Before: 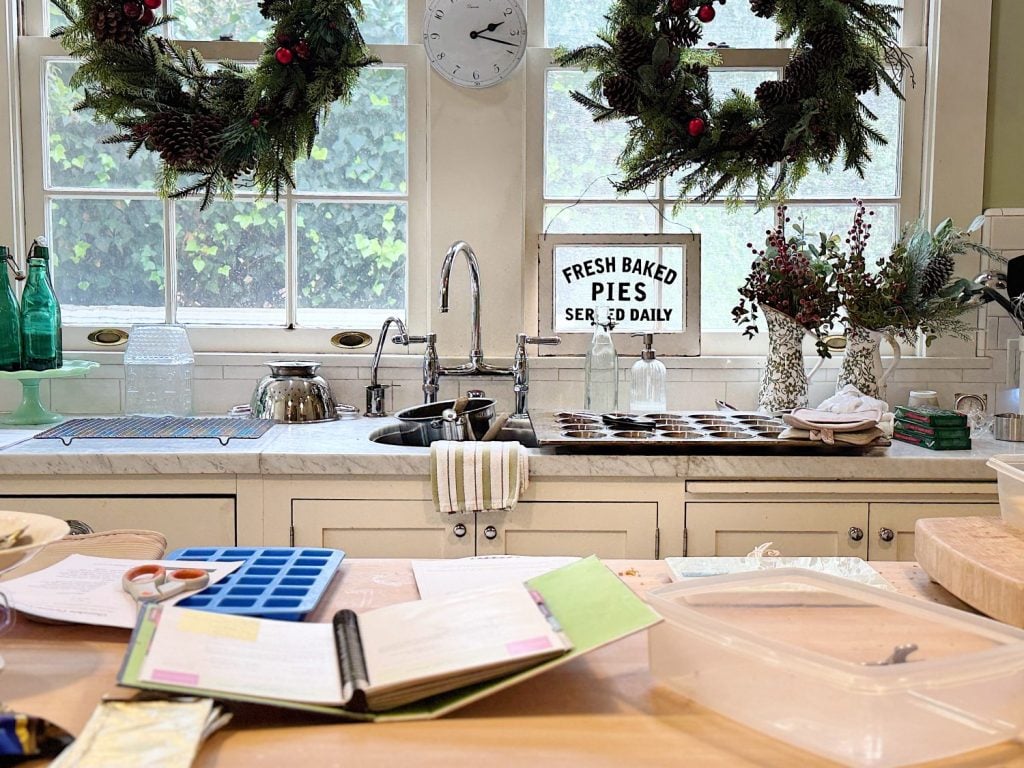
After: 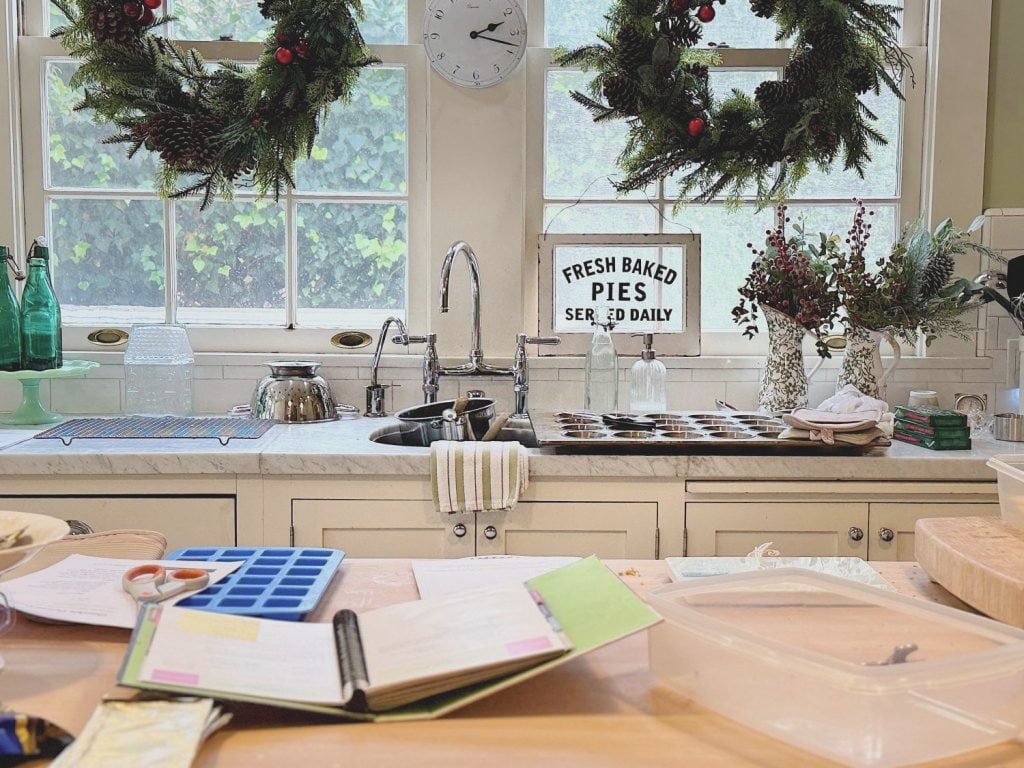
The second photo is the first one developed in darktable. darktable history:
contrast brightness saturation: contrast -0.166, brightness 0.045, saturation -0.119
